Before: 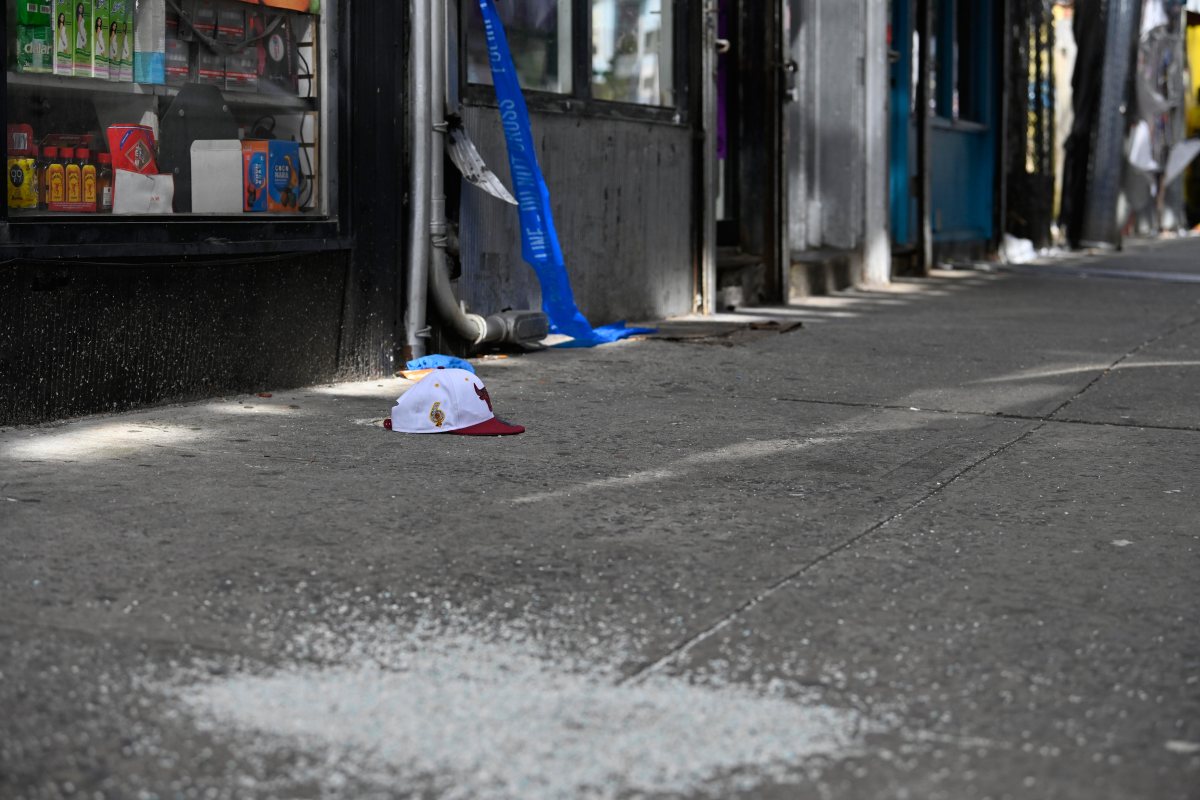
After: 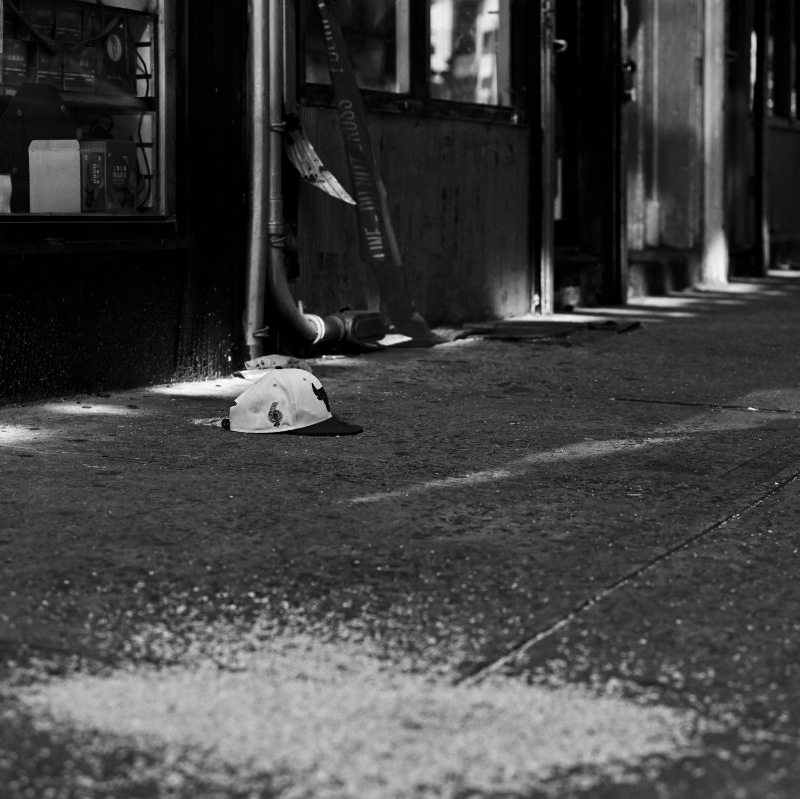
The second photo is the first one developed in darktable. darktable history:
contrast brightness saturation: contrast 0.19, brightness -0.24, saturation 0.11
monochrome: on, module defaults
crop and rotate: left 13.537%, right 19.796%
